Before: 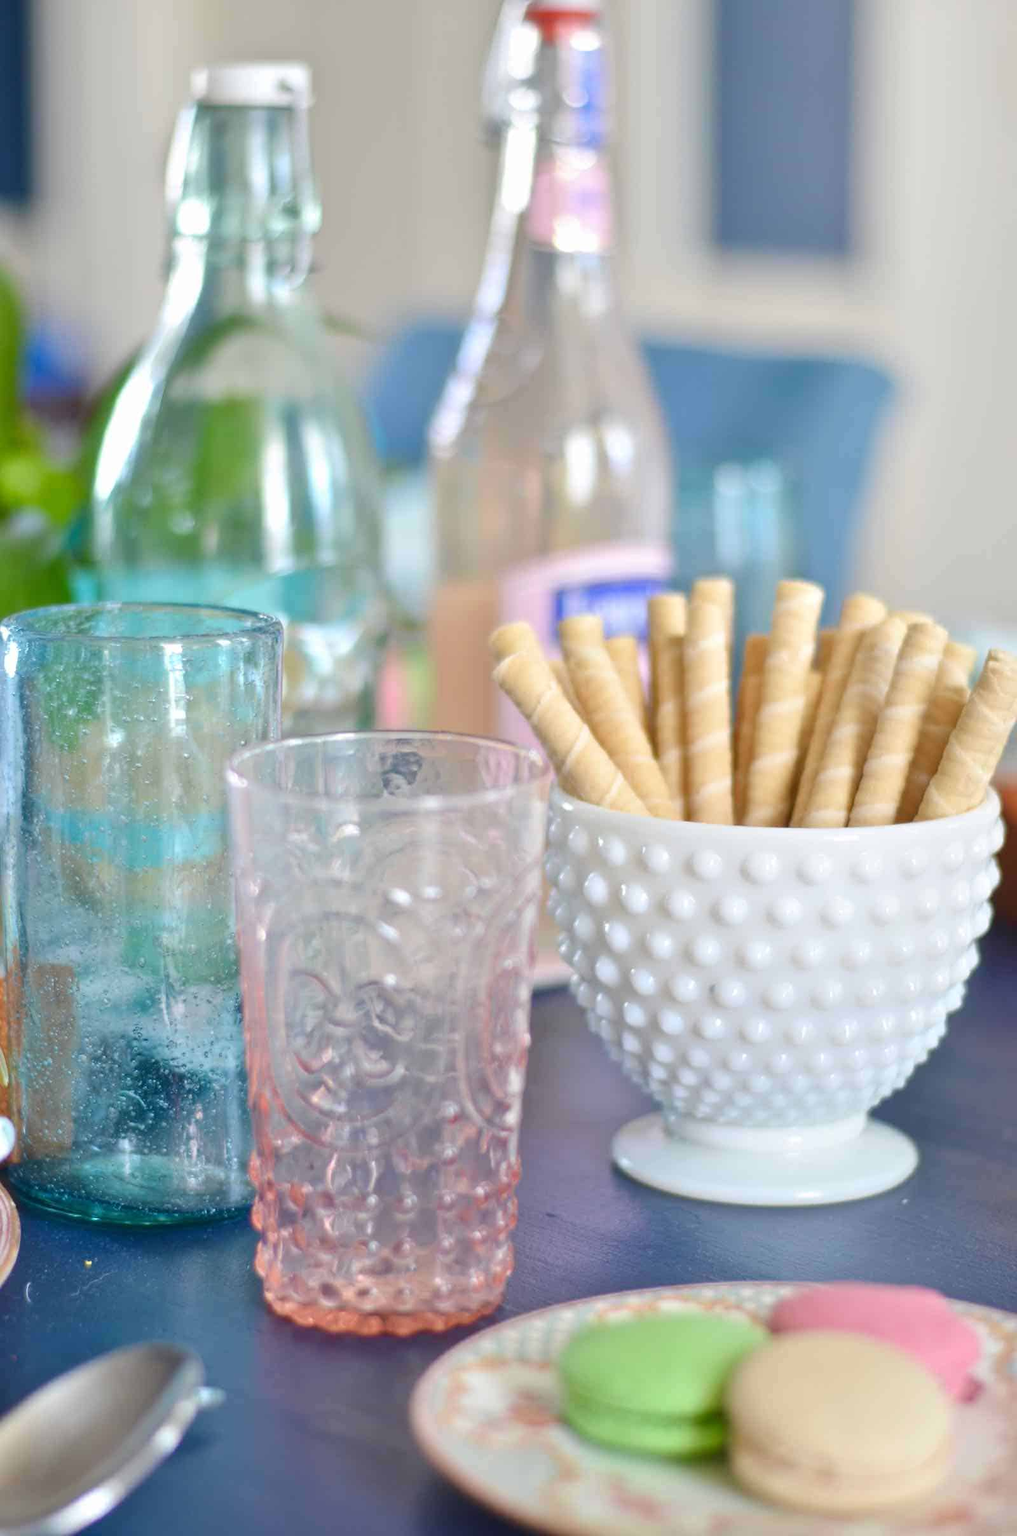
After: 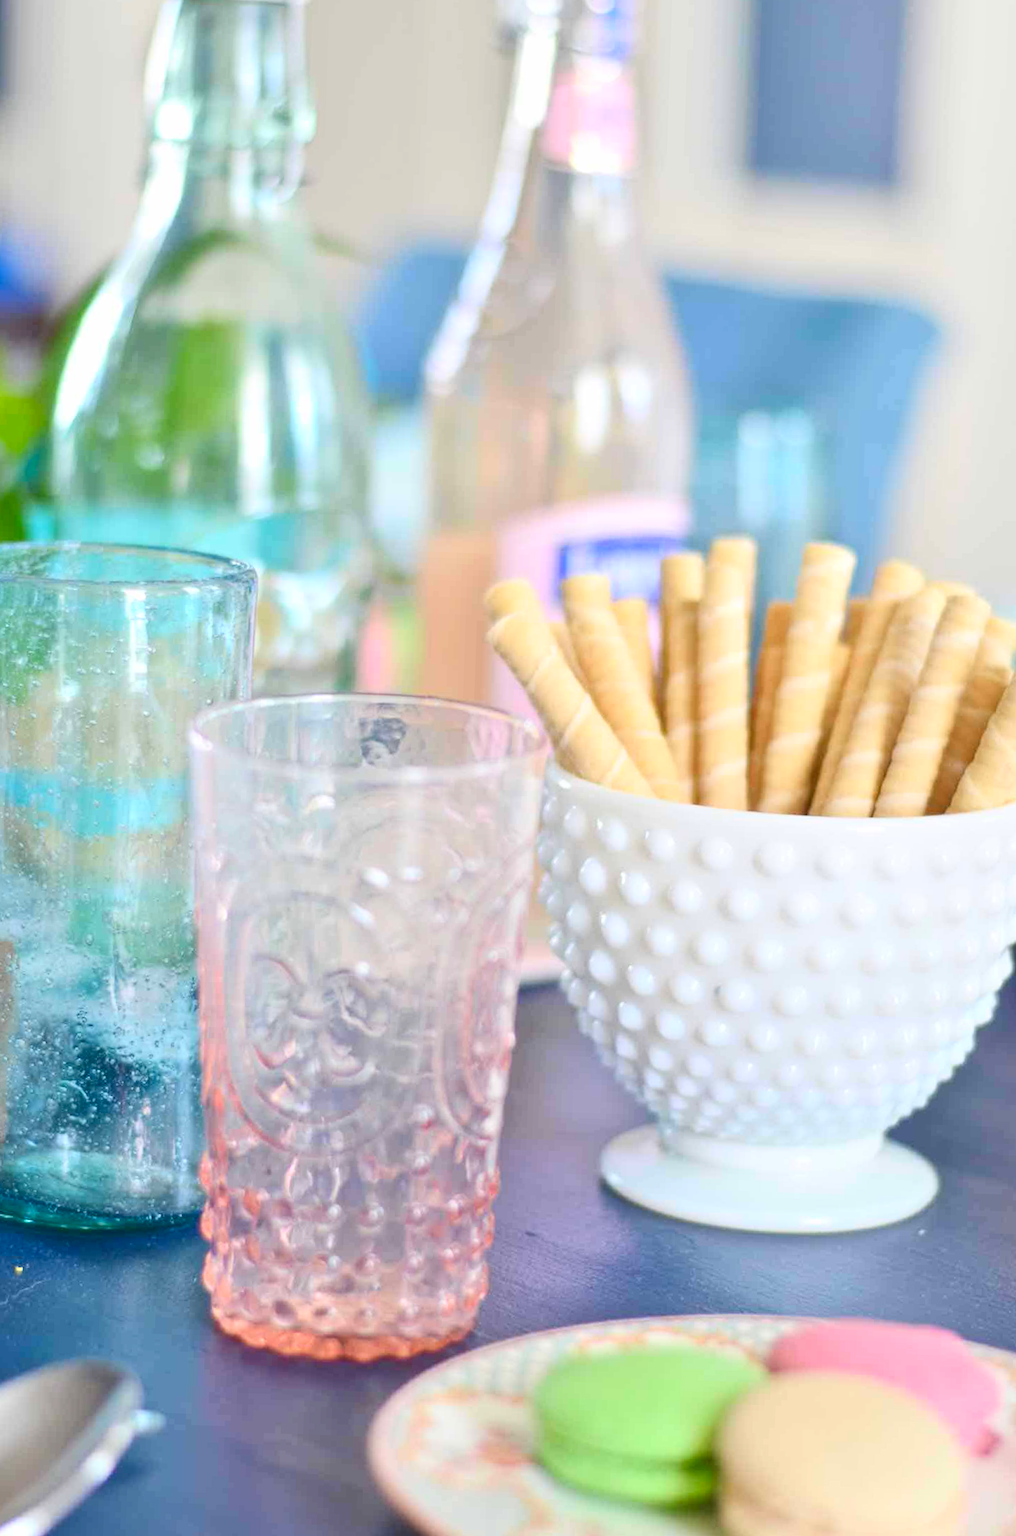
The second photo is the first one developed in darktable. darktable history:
crop and rotate: angle -1.96°, left 3.097%, top 4.154%, right 1.586%, bottom 0.529%
contrast brightness saturation: contrast 0.2, brightness 0.16, saturation 0.22
